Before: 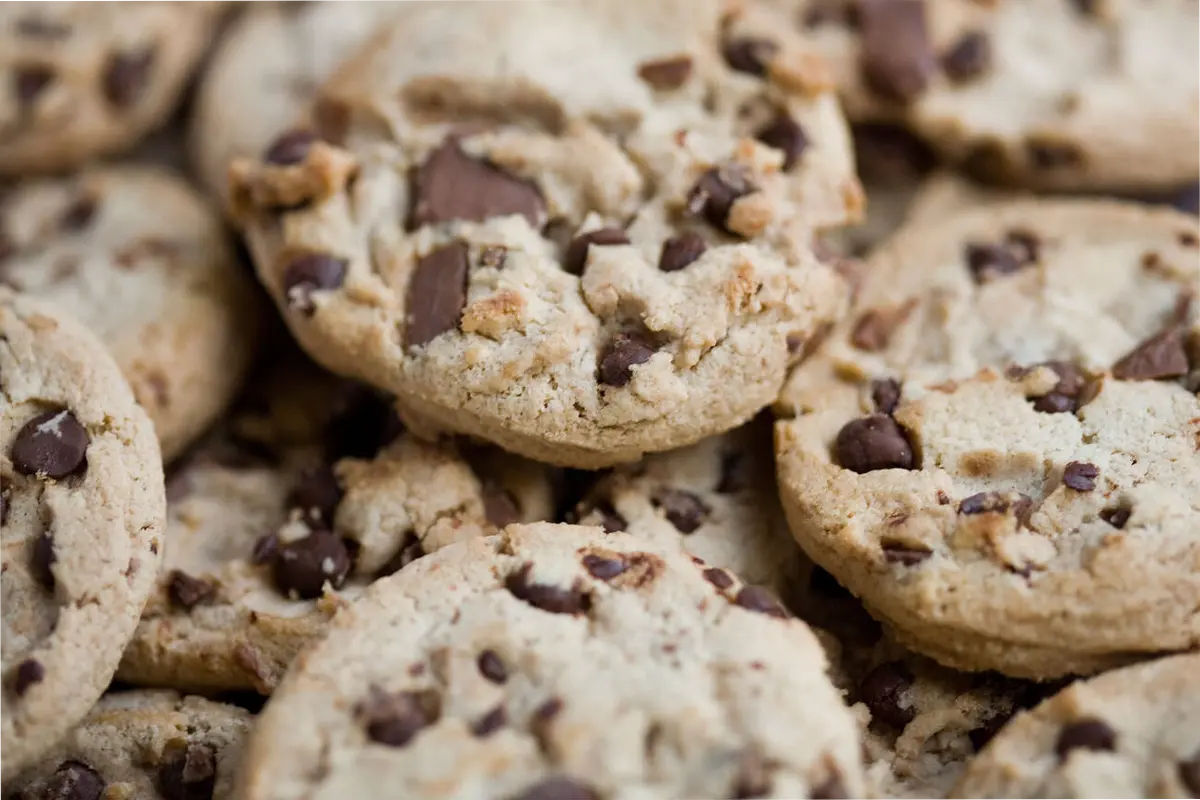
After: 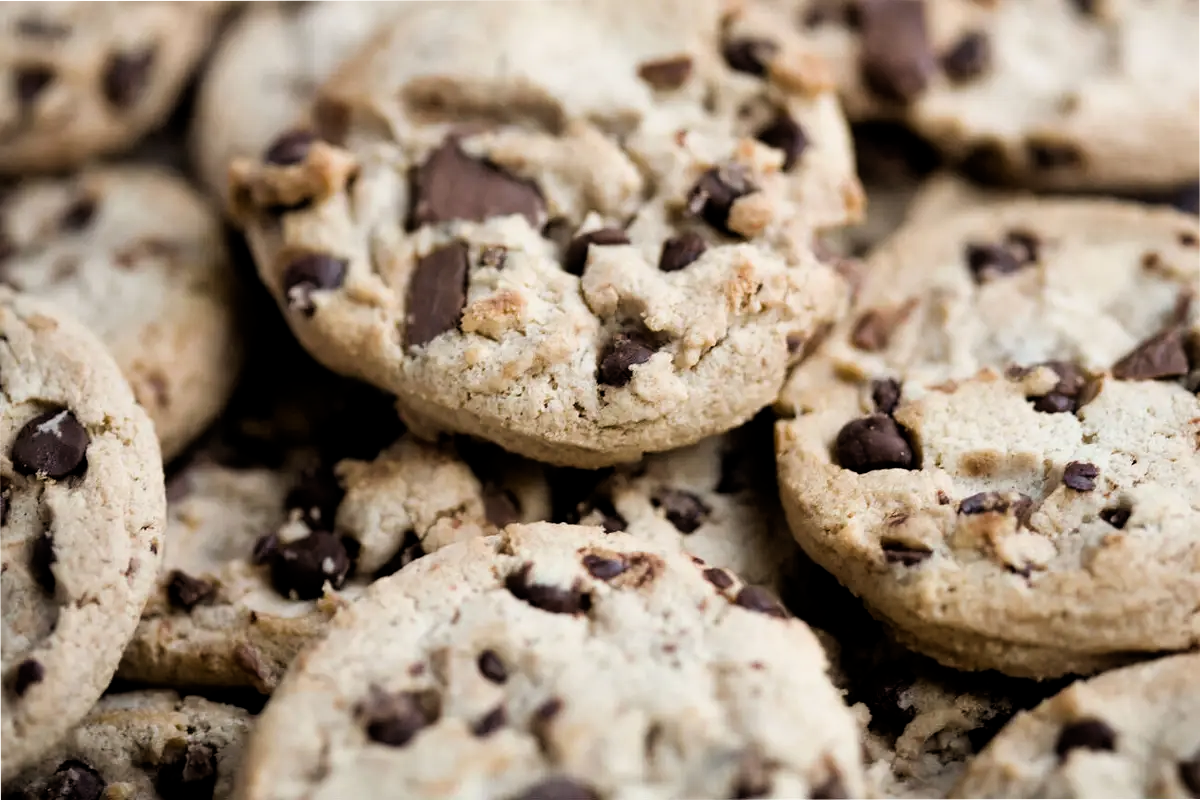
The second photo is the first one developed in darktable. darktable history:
filmic rgb: black relative exposure -8.69 EV, white relative exposure 2.7 EV, target black luminance 0%, hardness 6.27, latitude 77.16%, contrast 1.326, shadows ↔ highlights balance -0.339%
